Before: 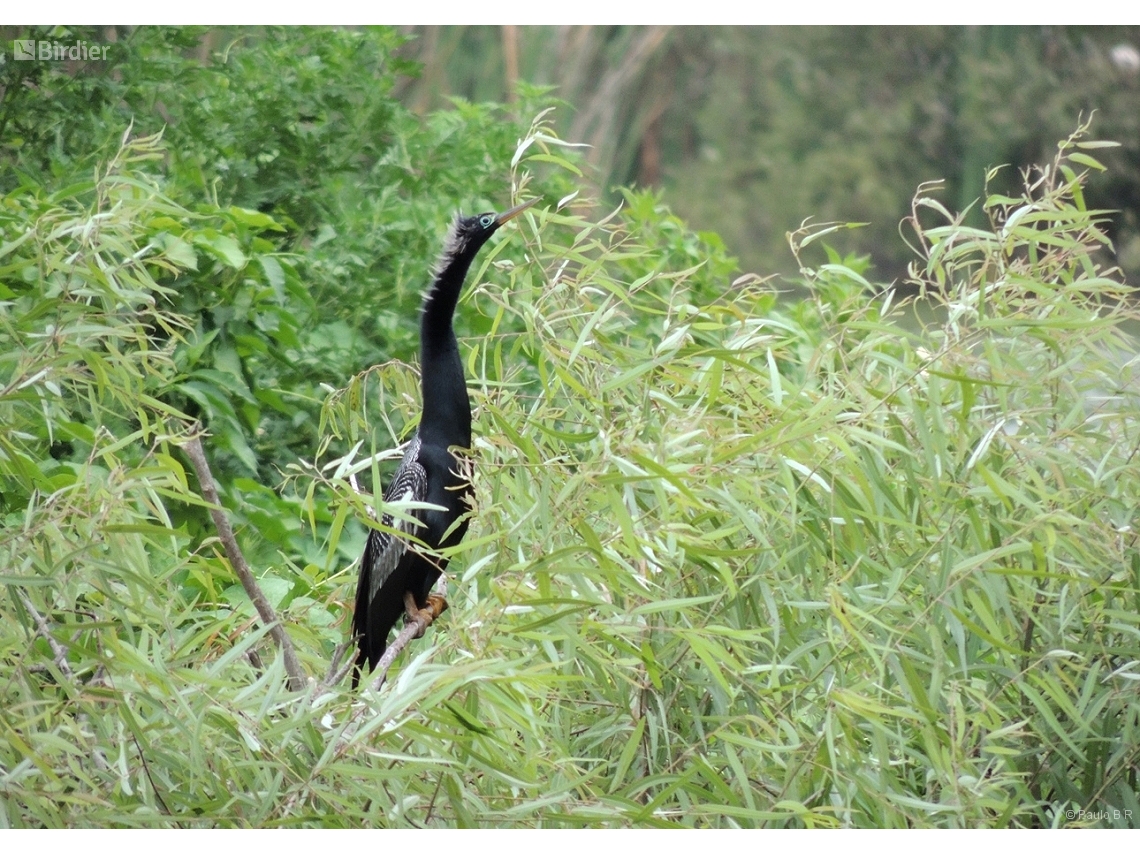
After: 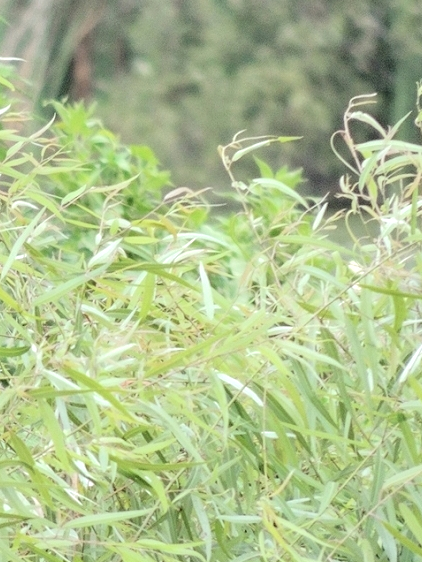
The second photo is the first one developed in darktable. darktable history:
local contrast: detail 130%
crop and rotate: left 49.847%, top 10.087%, right 13.073%, bottom 24.133%
tone curve: curves: ch0 [(0, 0) (0.003, 0.049) (0.011, 0.052) (0.025, 0.057) (0.044, 0.069) (0.069, 0.076) (0.1, 0.09) (0.136, 0.111) (0.177, 0.15) (0.224, 0.197) (0.277, 0.267) (0.335, 0.366) (0.399, 0.477) (0.468, 0.561) (0.543, 0.651) (0.623, 0.733) (0.709, 0.804) (0.801, 0.869) (0.898, 0.924) (1, 1)], color space Lab, independent channels, preserve colors none
contrast brightness saturation: saturation -0.029
